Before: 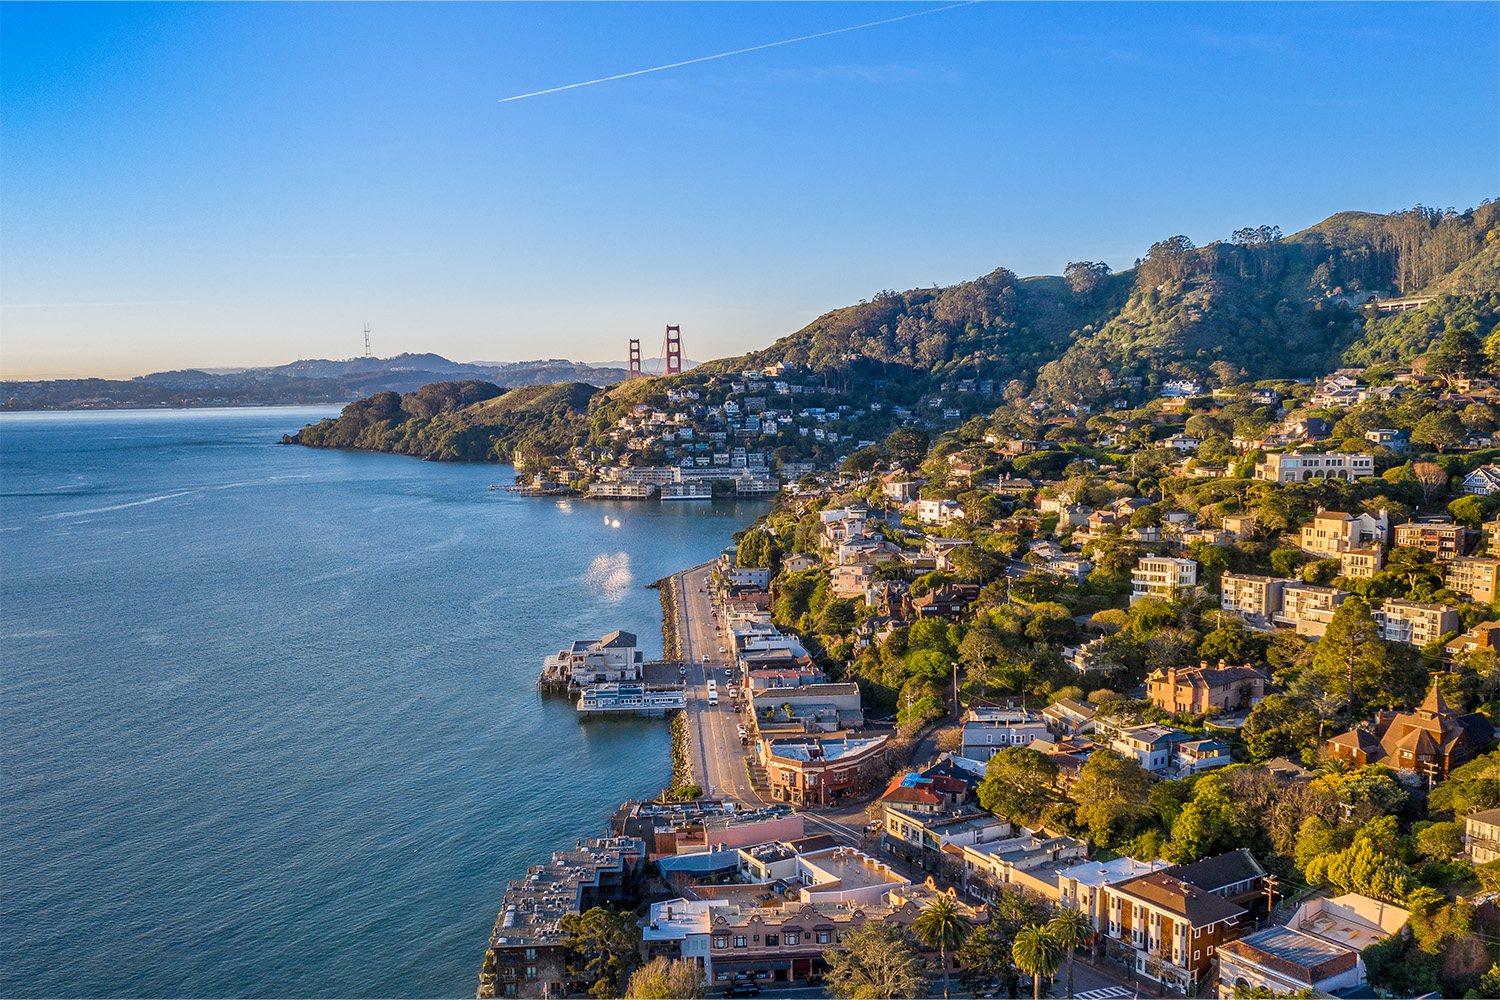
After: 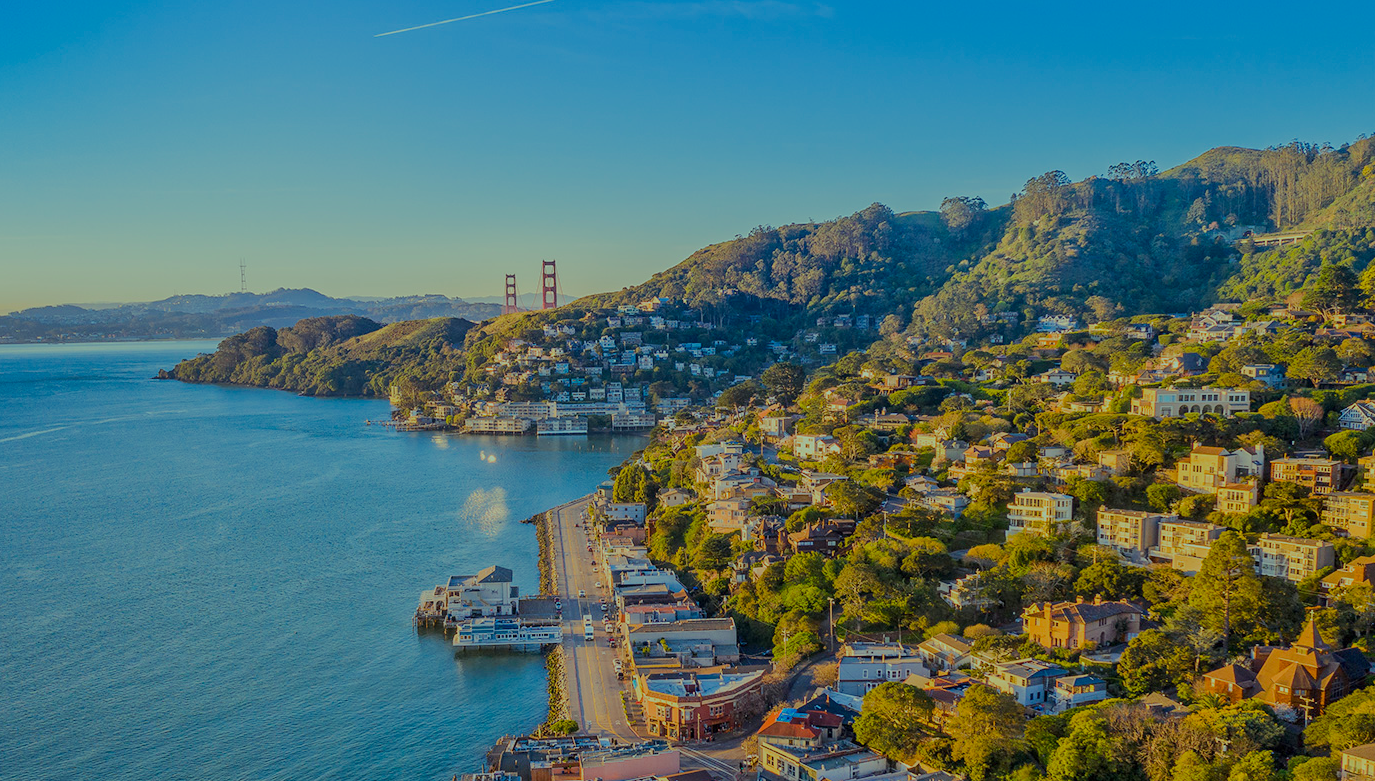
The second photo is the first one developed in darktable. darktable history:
tone equalizer: -8 EV -0.032 EV, -7 EV 0.041 EV, -6 EV -0.007 EV, -5 EV 0.006 EV, -4 EV -0.049 EV, -3 EV -0.232 EV, -2 EV -0.659 EV, -1 EV -1.01 EV, +0 EV -0.94 EV, edges refinement/feathering 500, mask exposure compensation -1.57 EV, preserve details no
color balance rgb: shadows lift › chroma 0.932%, shadows lift › hue 114.97°, power › hue 327.41°, highlights gain › luminance 15.369%, highlights gain › chroma 6.949%, highlights gain › hue 124.92°, perceptual saturation grading › global saturation 14.563%, contrast -9.66%
crop: left 8.278%, top 6.547%, bottom 15.32%
